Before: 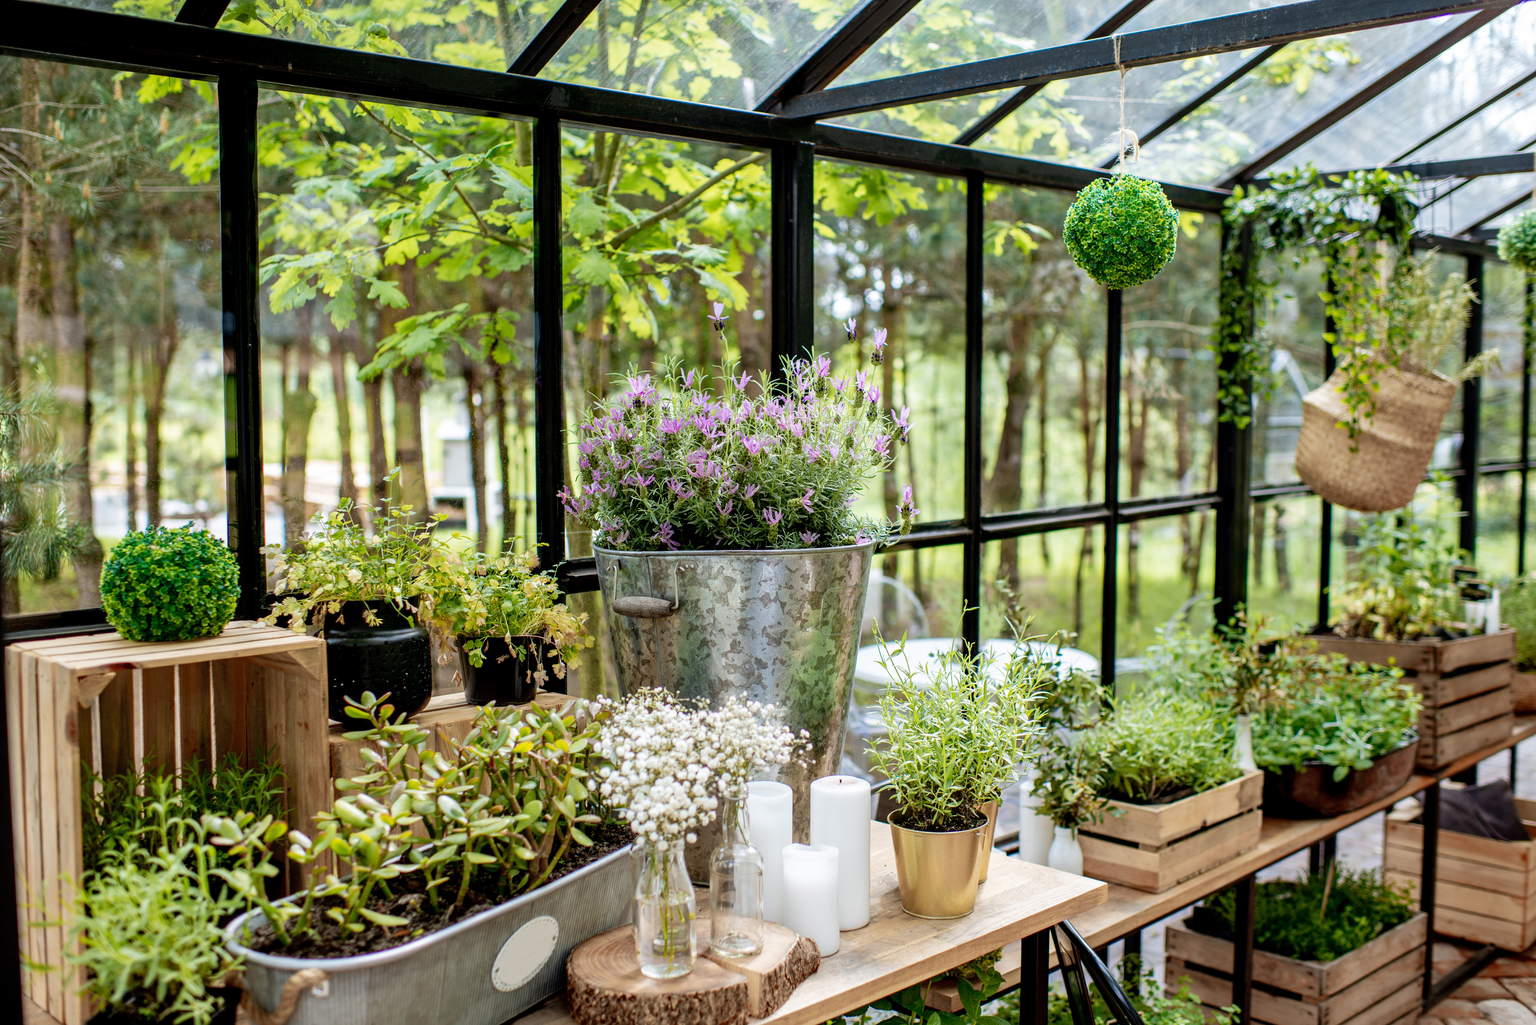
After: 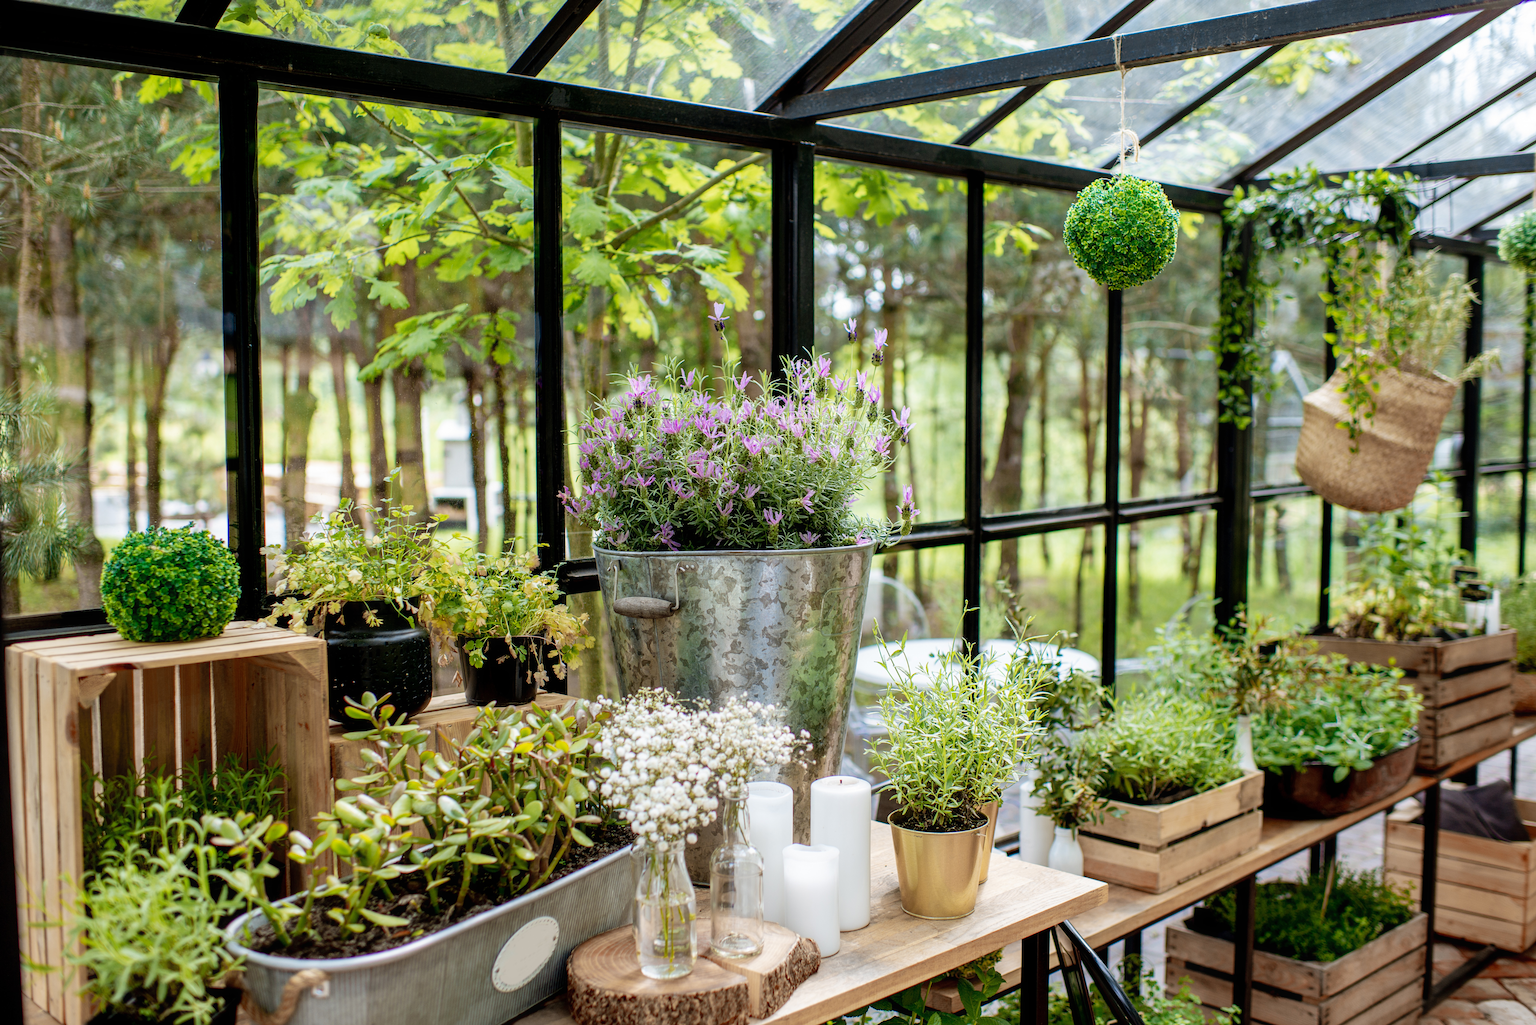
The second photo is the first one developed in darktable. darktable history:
contrast equalizer: y [[0.5, 0.5, 0.472, 0.5, 0.5, 0.5], [0.5 ×6], [0.5 ×6], [0 ×6], [0 ×6]]
